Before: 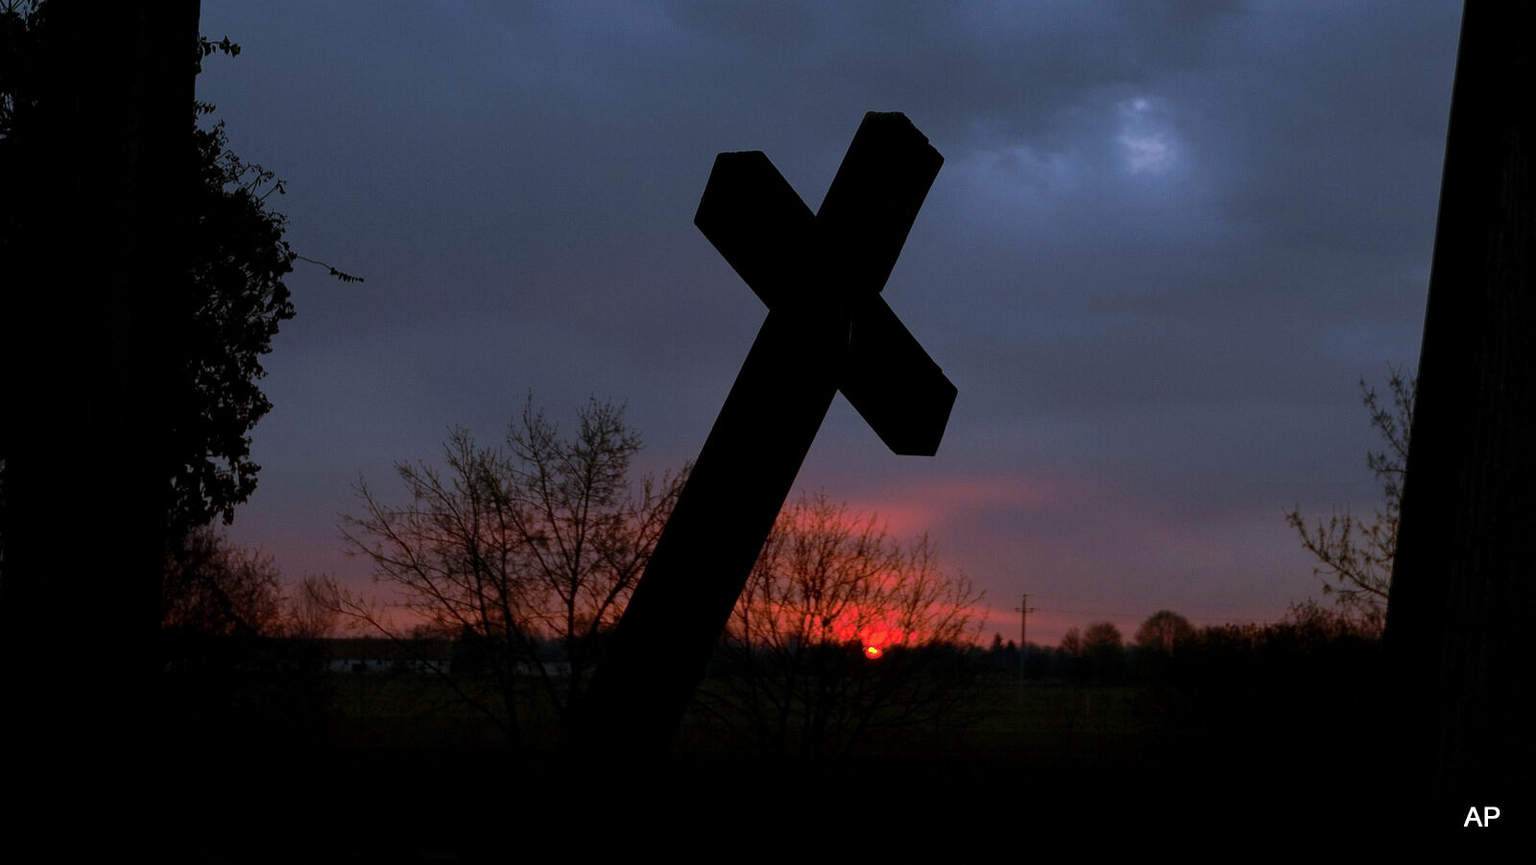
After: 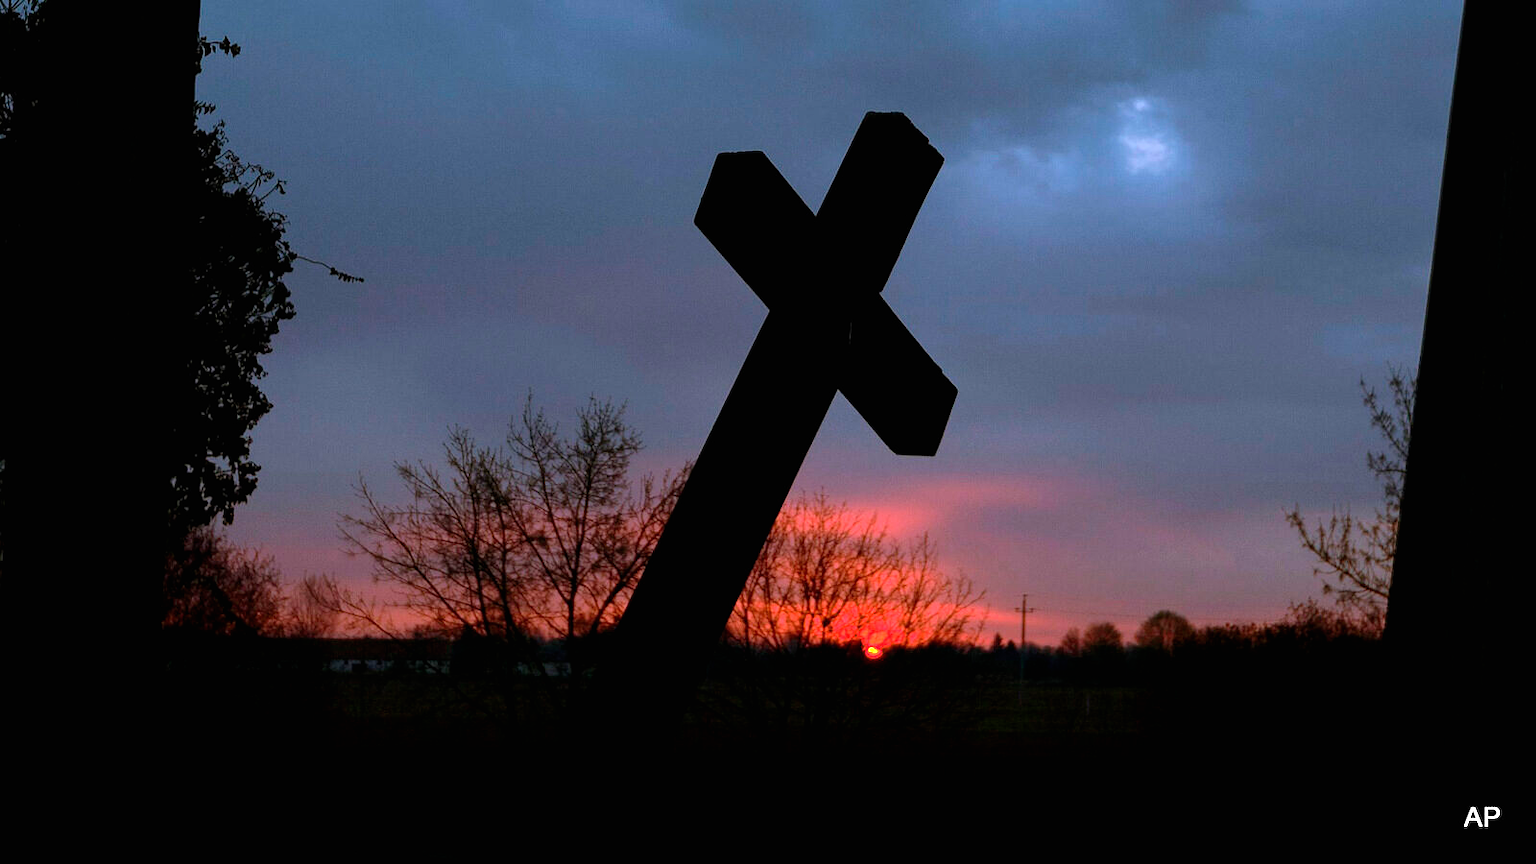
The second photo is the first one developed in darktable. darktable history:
exposure: black level correction 0, exposure 1 EV, compensate highlight preservation false
